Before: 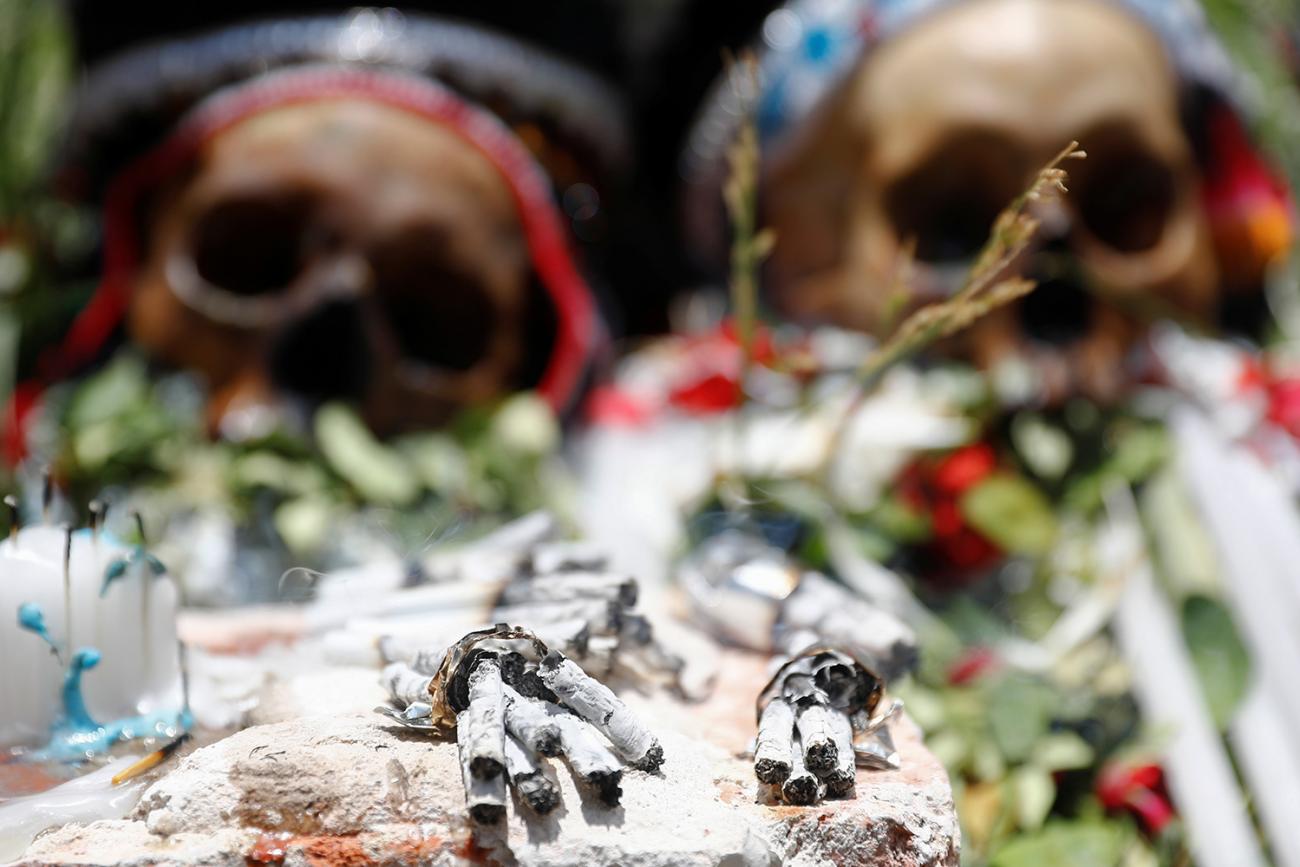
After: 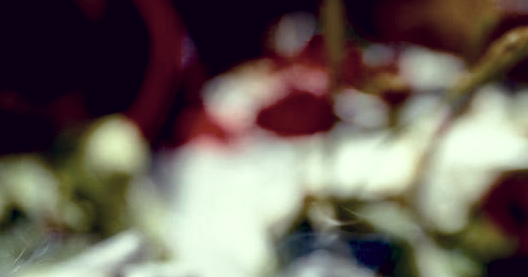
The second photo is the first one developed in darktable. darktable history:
crop: left 31.621%, top 32.256%, right 27.74%, bottom 35.771%
color correction: highlights a* -20.15, highlights b* 20.24, shadows a* 19.46, shadows b* -20.3, saturation 0.415
velvia: on, module defaults
contrast brightness saturation: contrast 0.067, brightness -0.125, saturation 0.054
local contrast: mode bilateral grid, contrast 29, coarseness 16, detail 116%, midtone range 0.2
color balance rgb: power › chroma 0.233%, power › hue 62.18°, perceptual saturation grading › global saturation 46.071%, perceptual saturation grading › highlights -25.259%, perceptual saturation grading › shadows 49.707%, global vibrance 16.337%, saturation formula JzAzBz (2021)
shadows and highlights: shadows 25.97, highlights -25.9
base curve: curves: ch0 [(0.017, 0) (0.425, 0.441) (0.844, 0.933) (1, 1)], preserve colors none
